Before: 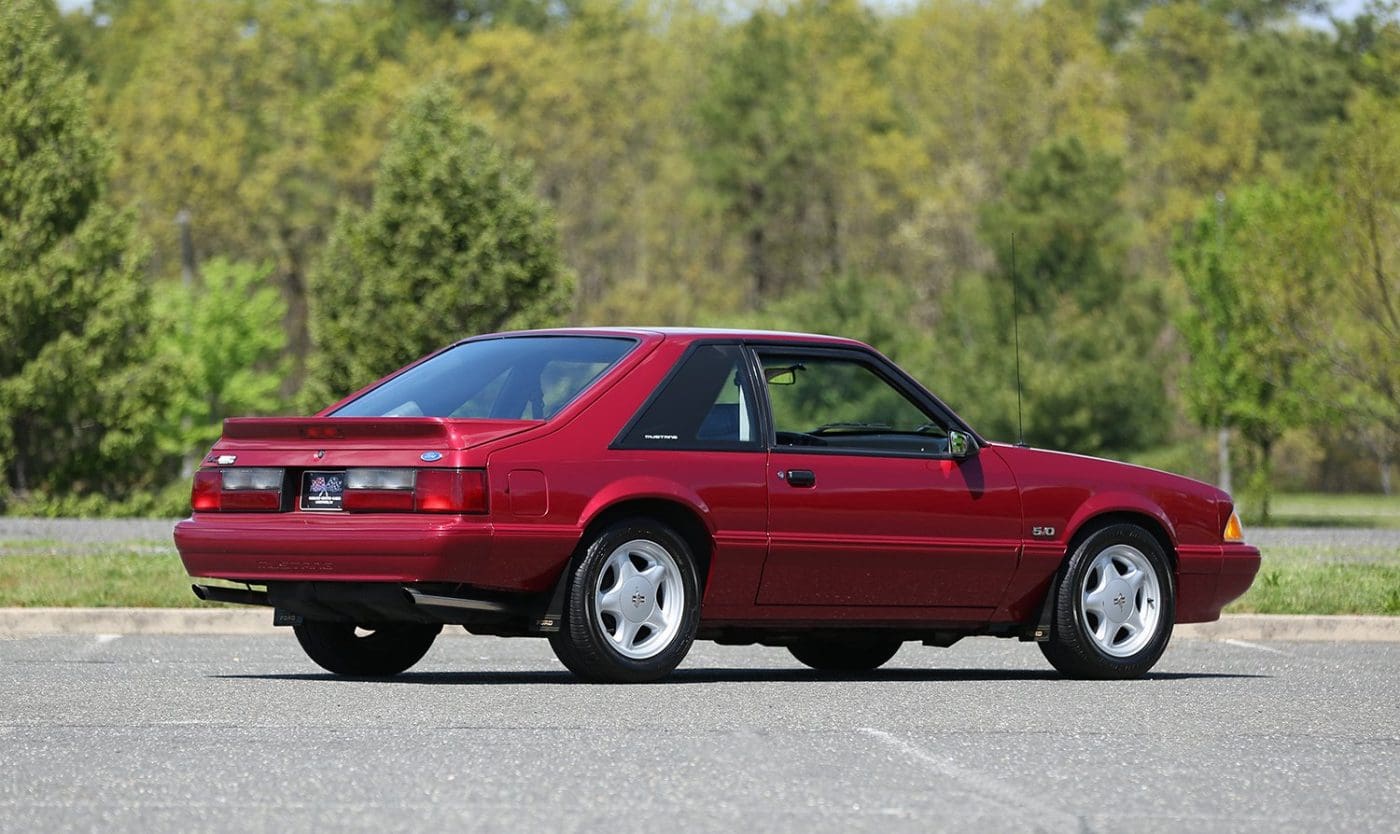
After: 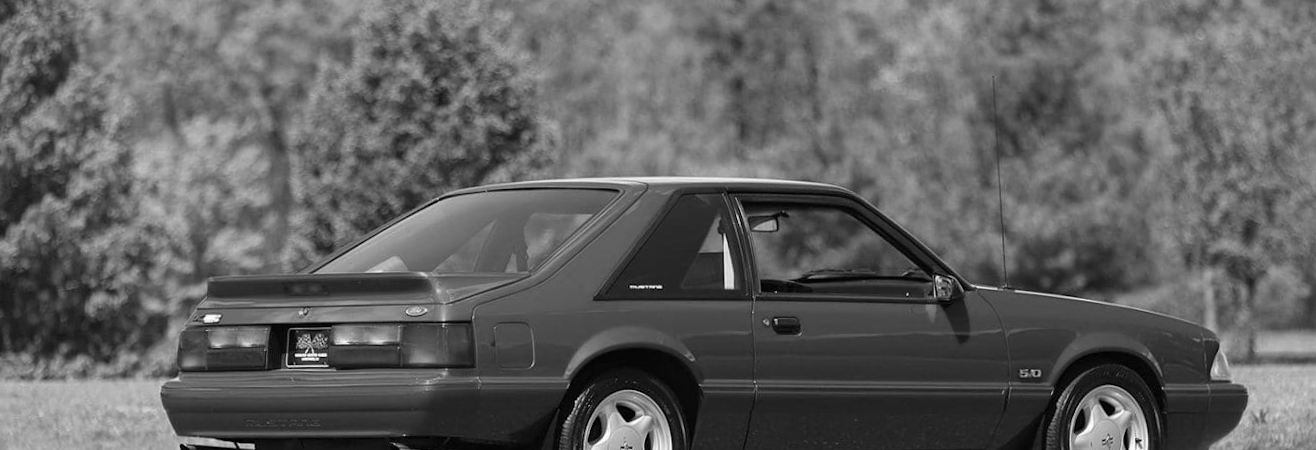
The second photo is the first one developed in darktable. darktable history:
color correction: highlights a* 4.02, highlights b* 4.98, shadows a* -7.55, shadows b* 4.98
monochrome: on, module defaults
crop: left 1.744%, top 19.225%, right 5.069%, bottom 28.357%
exposure: exposure 0.014 EV, compensate highlight preservation false
rotate and perspective: rotation -1.17°, automatic cropping off
